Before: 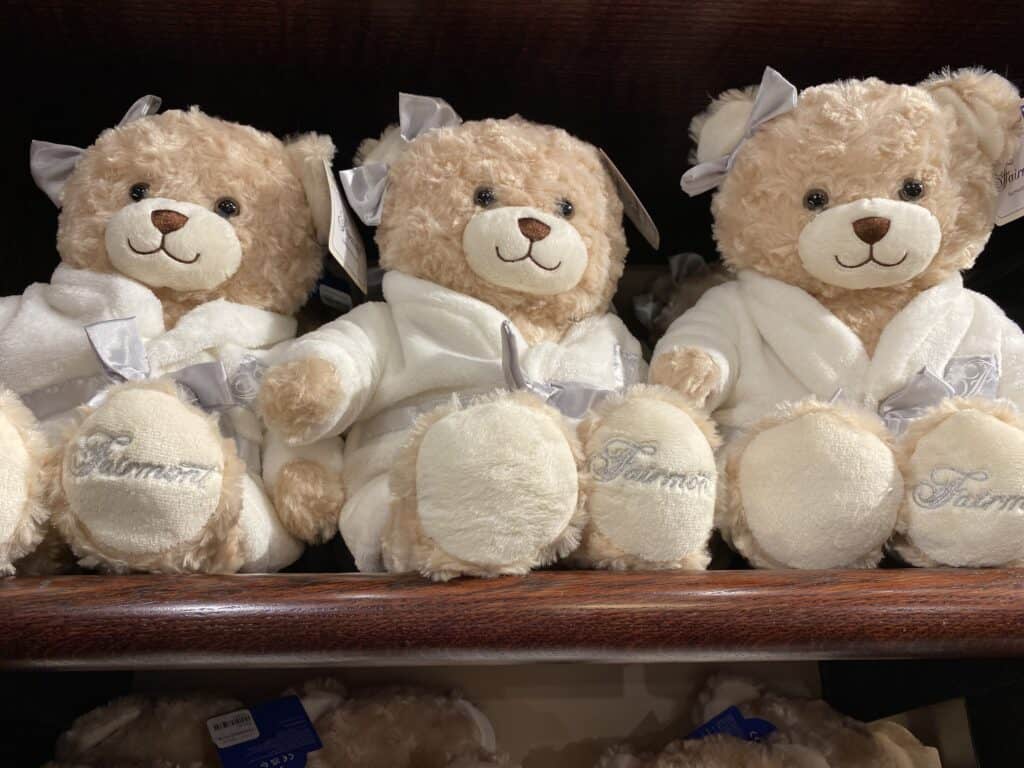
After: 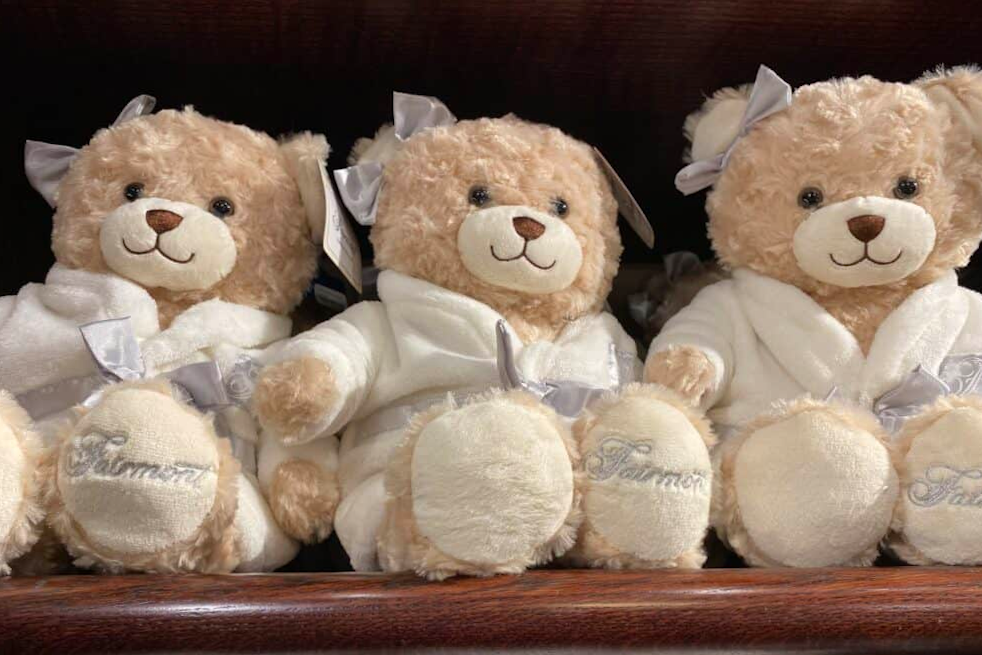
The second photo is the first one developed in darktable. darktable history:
crop and rotate: angle 0.134°, left 0.377%, right 3.347%, bottom 14.341%
